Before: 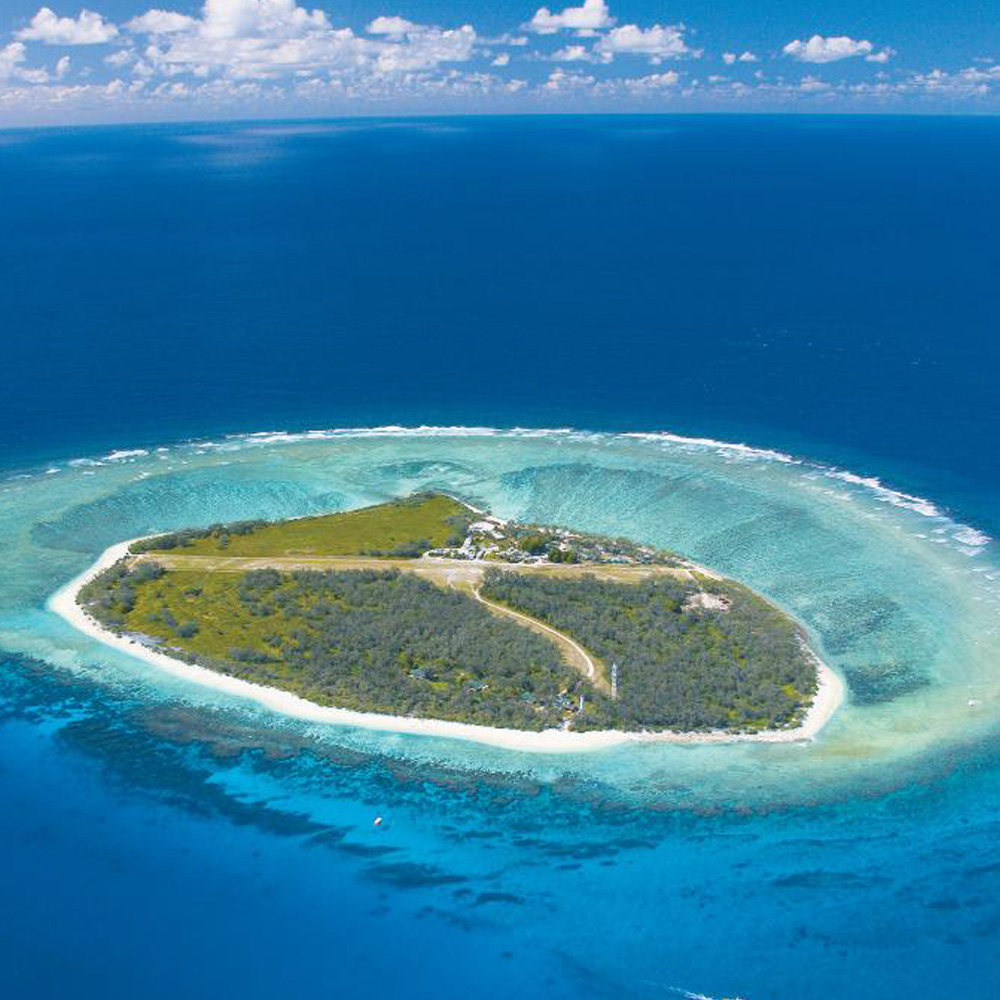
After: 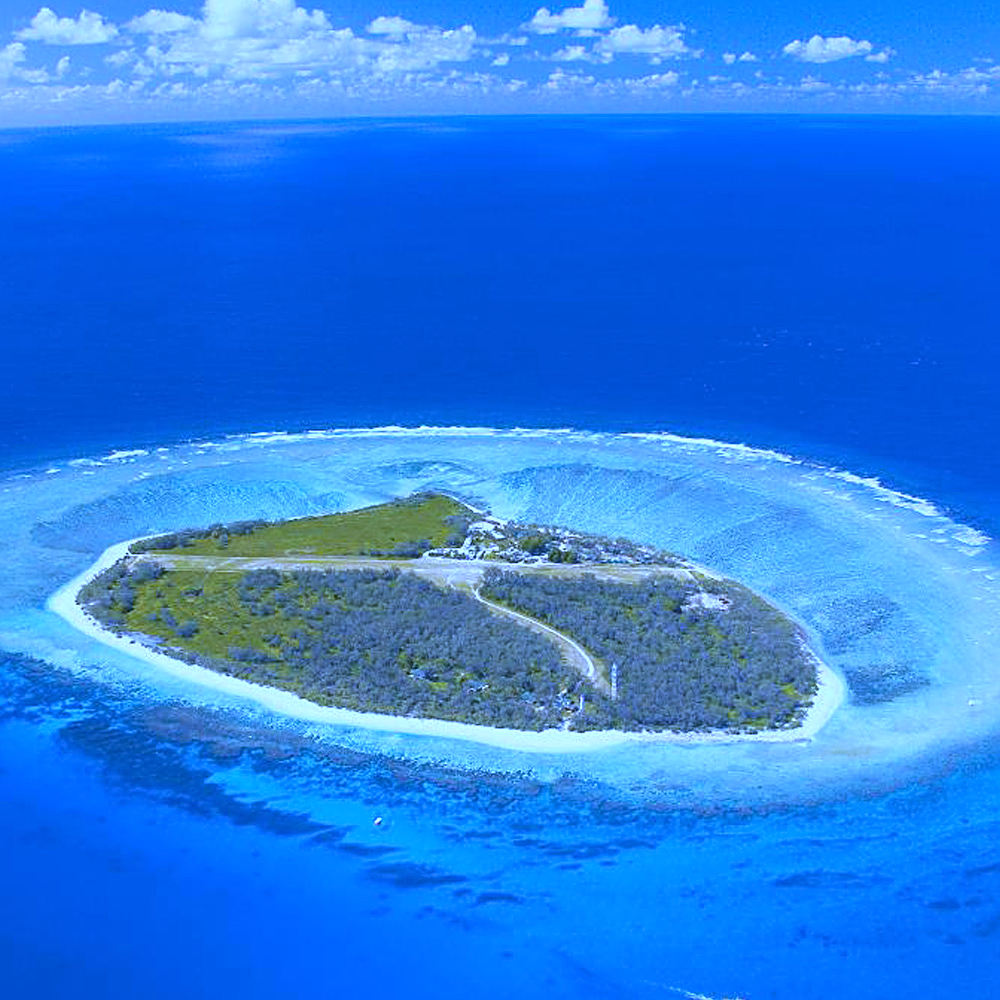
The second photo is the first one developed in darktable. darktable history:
sharpen: on, module defaults
white balance: red 0.766, blue 1.537
